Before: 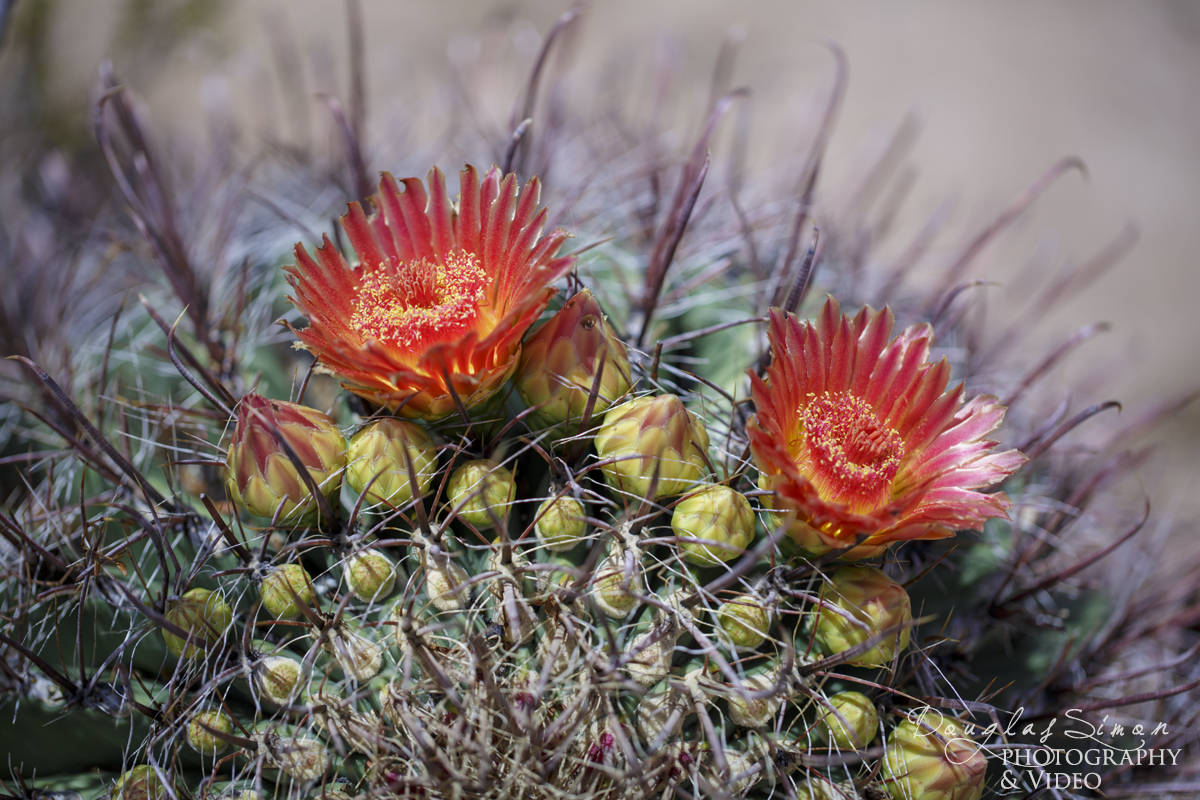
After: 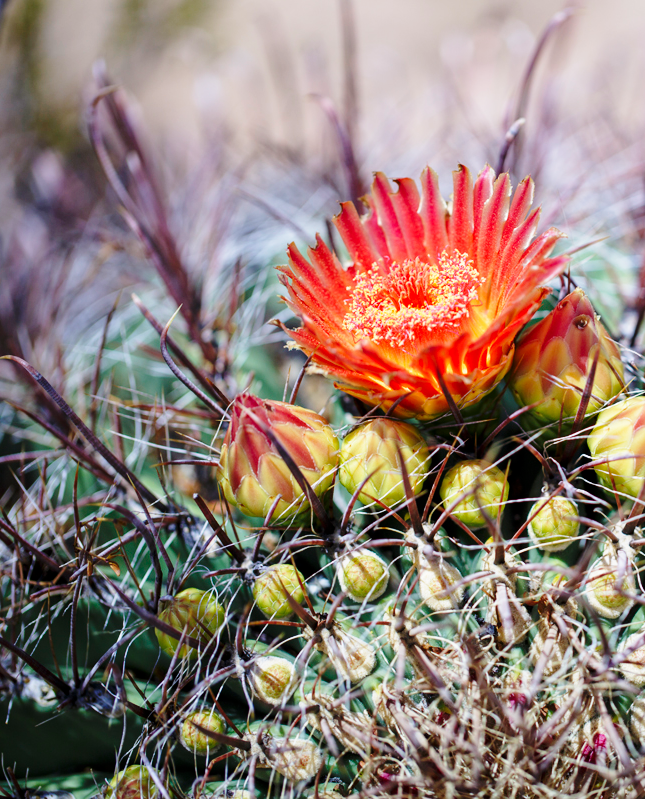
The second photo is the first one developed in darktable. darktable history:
crop: left 0.587%, right 45.588%, bottom 0.086%
base curve: curves: ch0 [(0, 0) (0.028, 0.03) (0.121, 0.232) (0.46, 0.748) (0.859, 0.968) (1, 1)], preserve colors none
